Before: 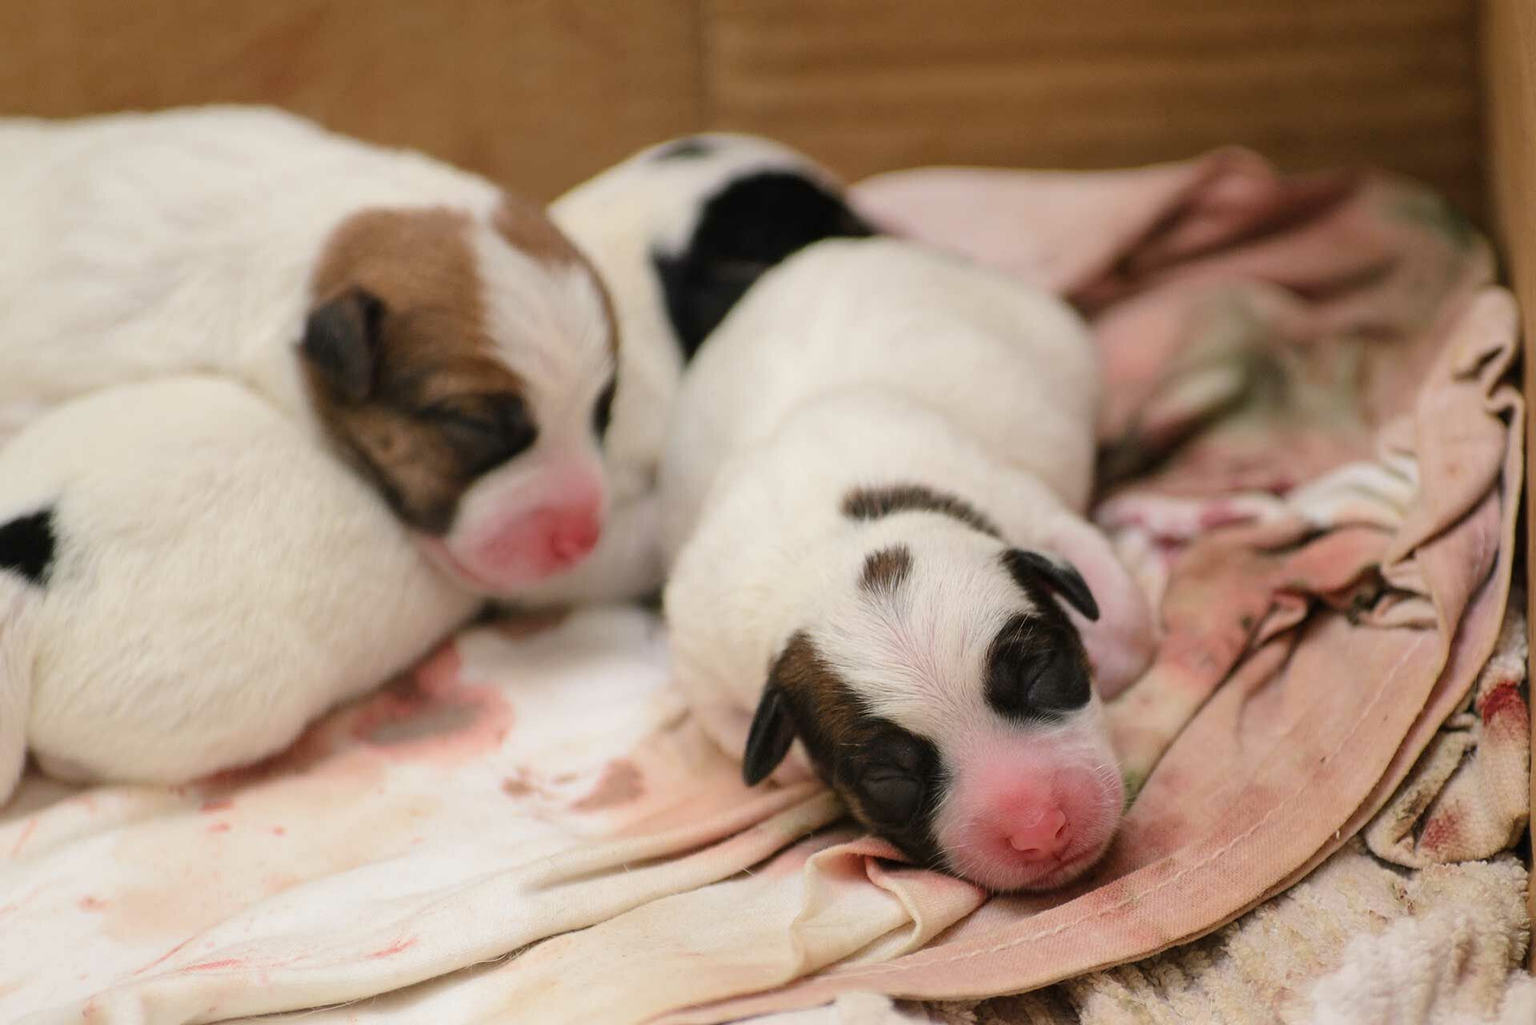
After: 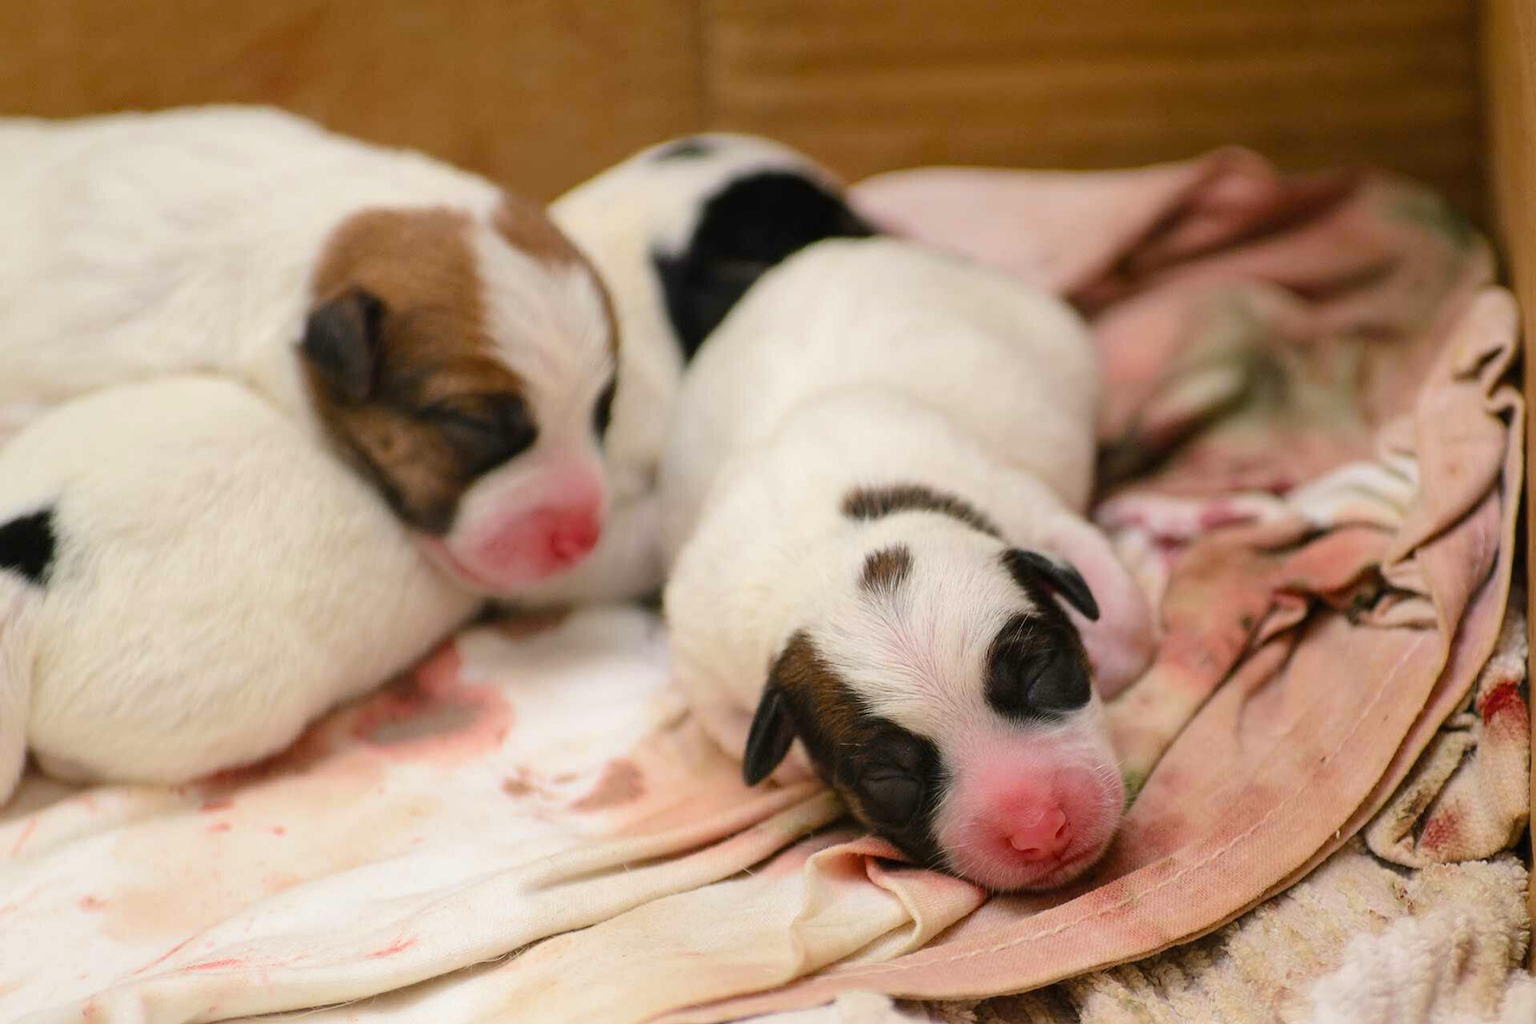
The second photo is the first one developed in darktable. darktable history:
color balance rgb: linear chroma grading › global chroma 10%, perceptual saturation grading › global saturation 5%, perceptual brilliance grading › global brilliance 4%, global vibrance 7%, saturation formula JzAzBz (2021)
